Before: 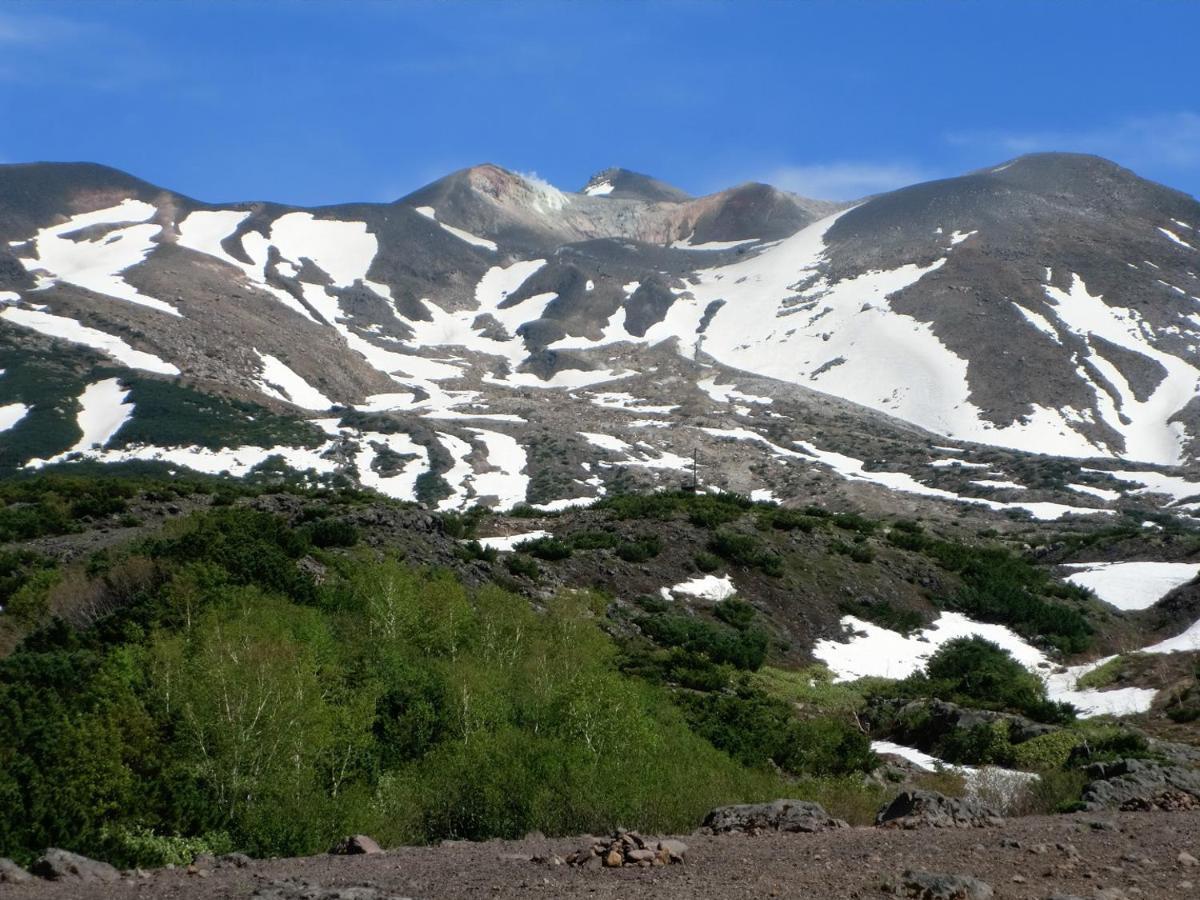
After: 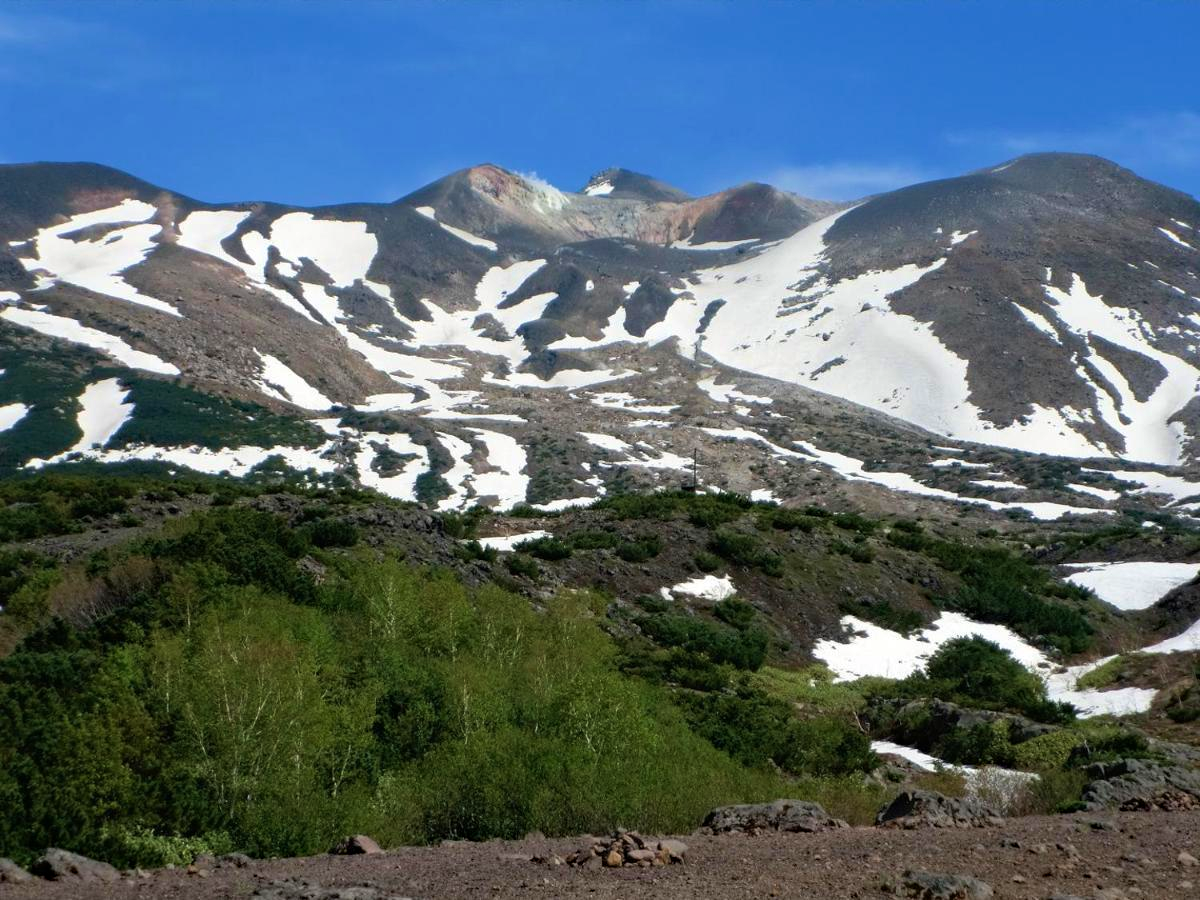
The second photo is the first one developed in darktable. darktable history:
haze removal: compatibility mode true, adaptive false
velvia: on, module defaults
